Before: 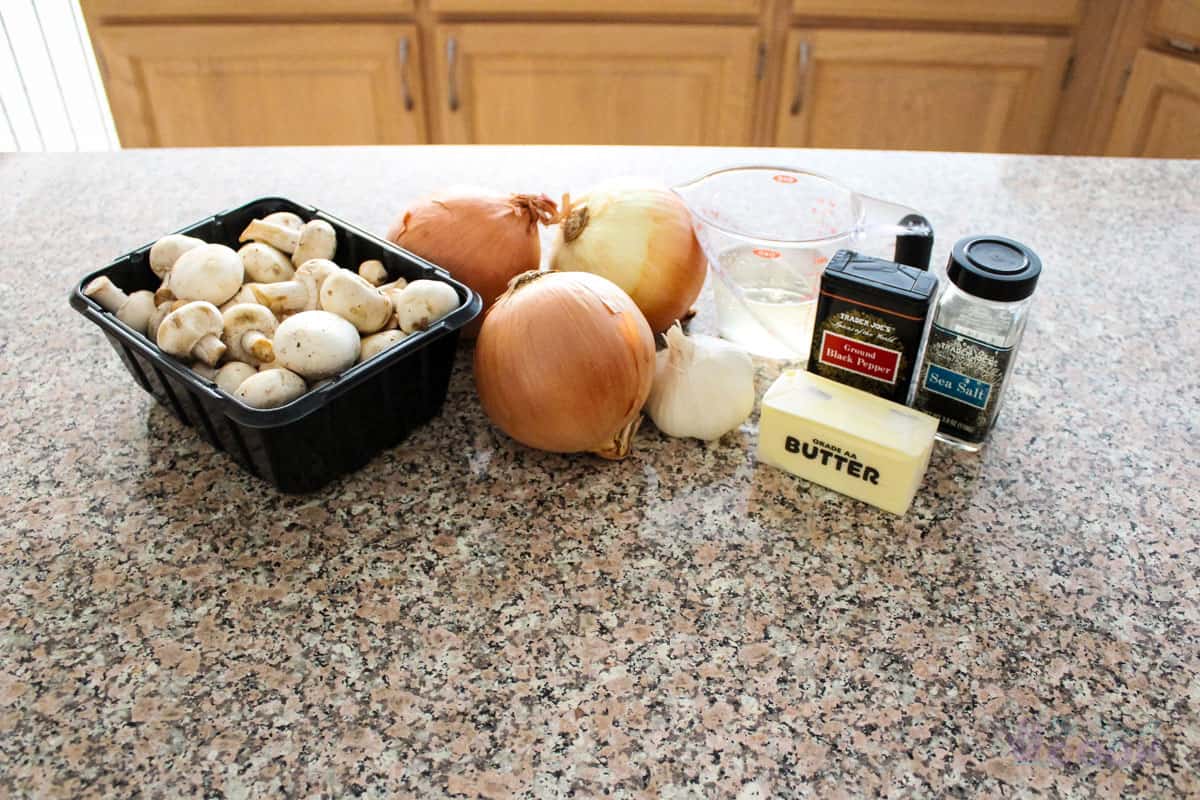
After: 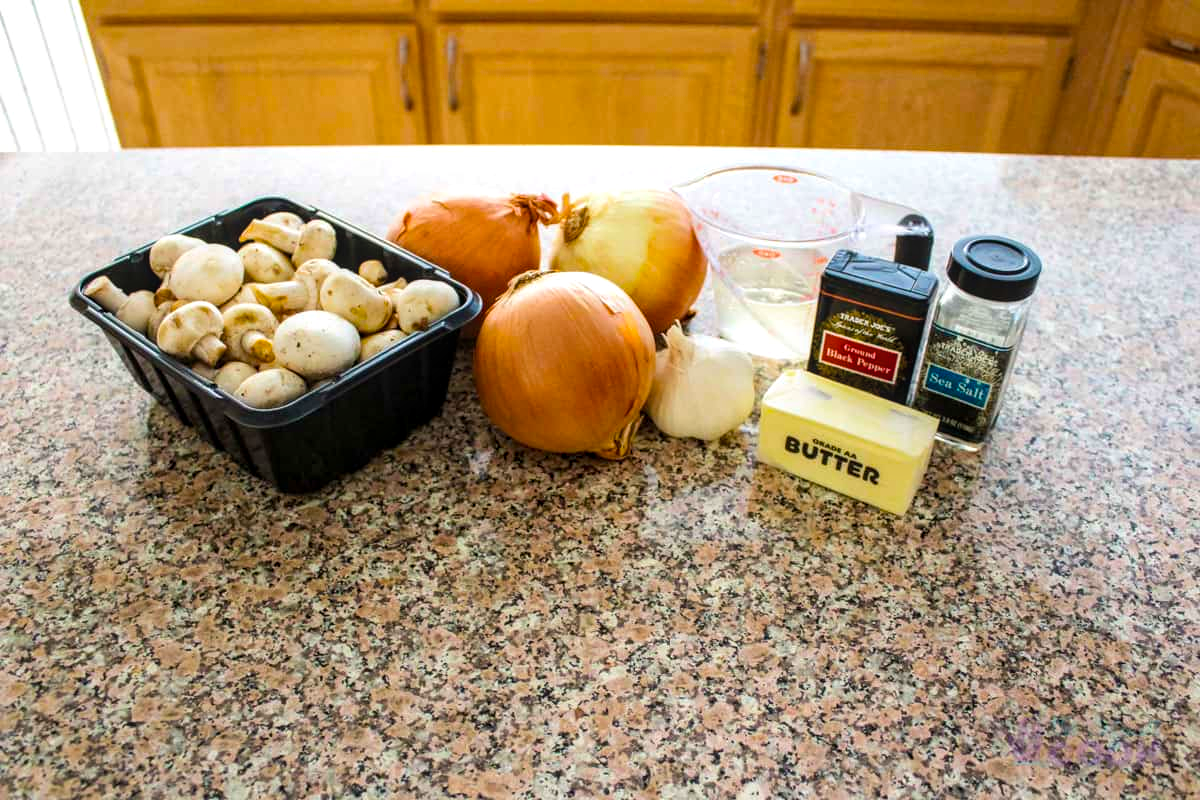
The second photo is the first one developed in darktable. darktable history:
color balance rgb: linear chroma grading › global chroma 15%, perceptual saturation grading › global saturation 30%
velvia: strength 15%
local contrast: on, module defaults
